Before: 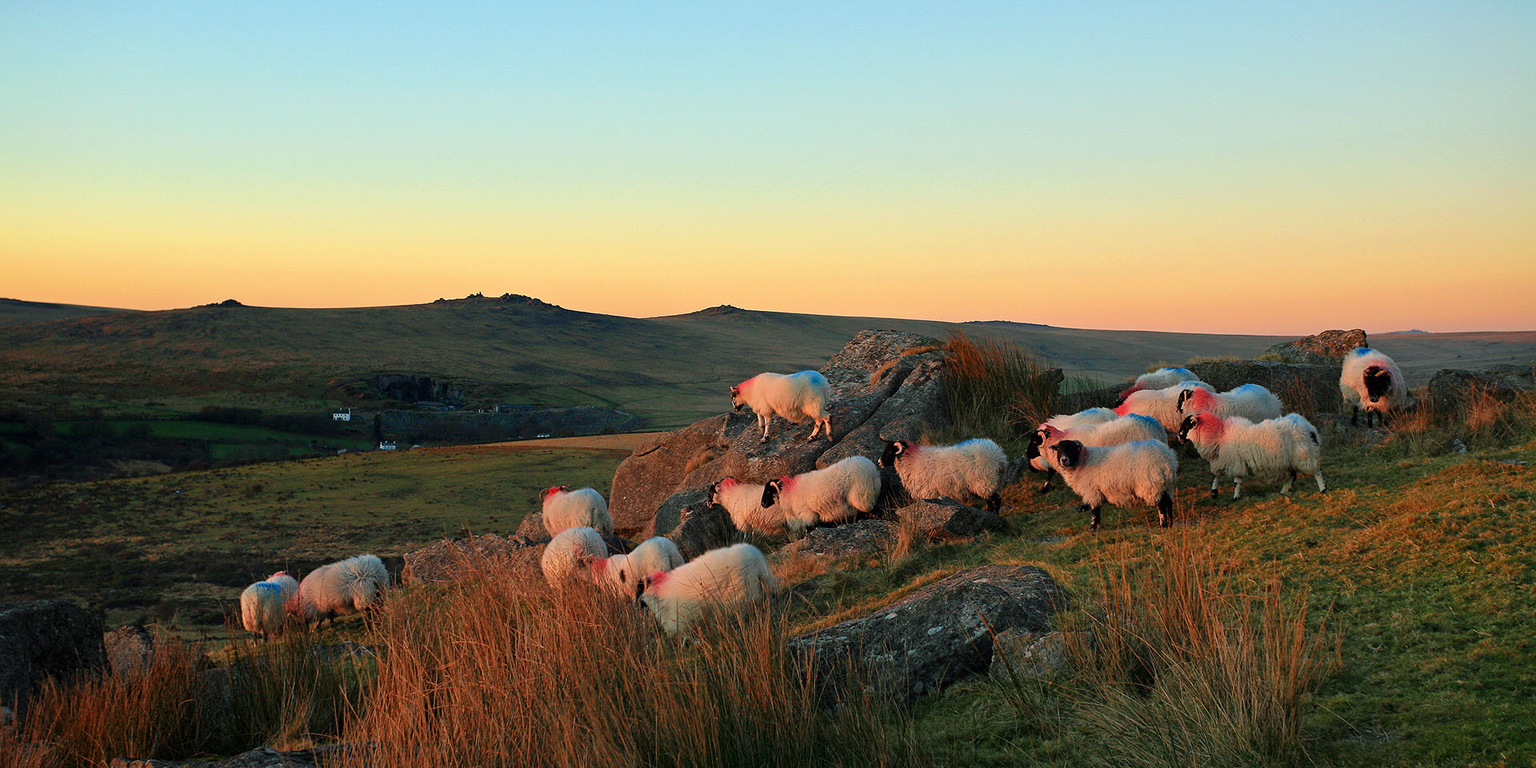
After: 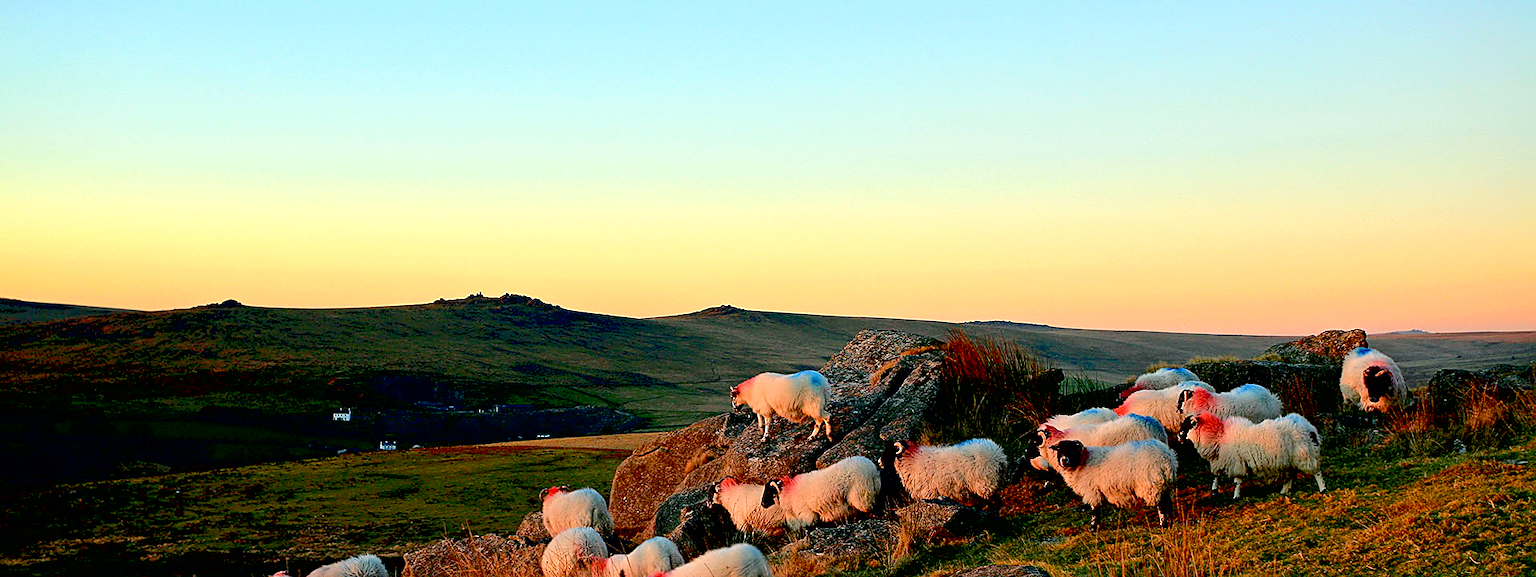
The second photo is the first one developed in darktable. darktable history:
sharpen: radius 1.877, amount 0.394, threshold 1.273
exposure: black level correction 0.032, exposure 0.326 EV, compensate exposure bias true, compensate highlight preservation false
crop: bottom 24.768%
tone curve: curves: ch0 [(0, 0) (0.003, 0.139) (0.011, 0.14) (0.025, 0.138) (0.044, 0.14) (0.069, 0.149) (0.1, 0.161) (0.136, 0.179) (0.177, 0.203) (0.224, 0.245) (0.277, 0.302) (0.335, 0.382) (0.399, 0.461) (0.468, 0.546) (0.543, 0.614) (0.623, 0.687) (0.709, 0.758) (0.801, 0.84) (0.898, 0.912) (1, 1)], color space Lab, independent channels
